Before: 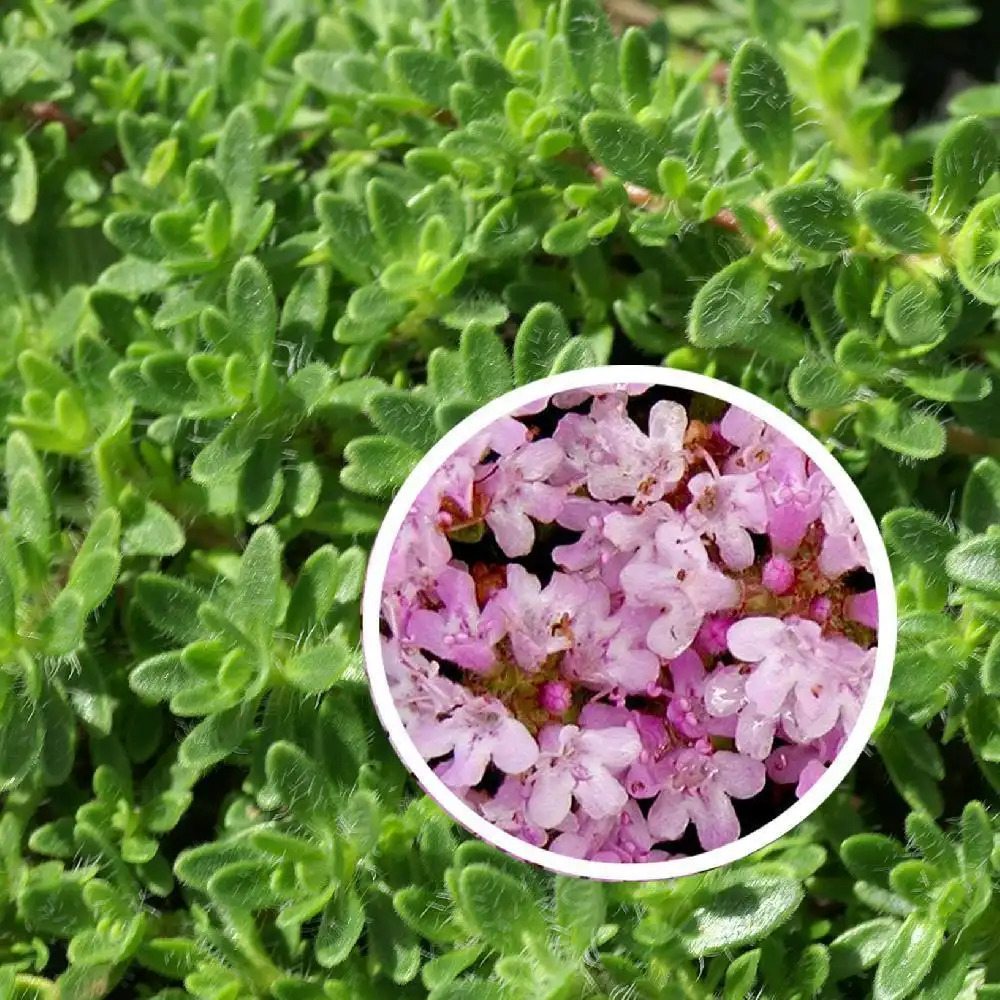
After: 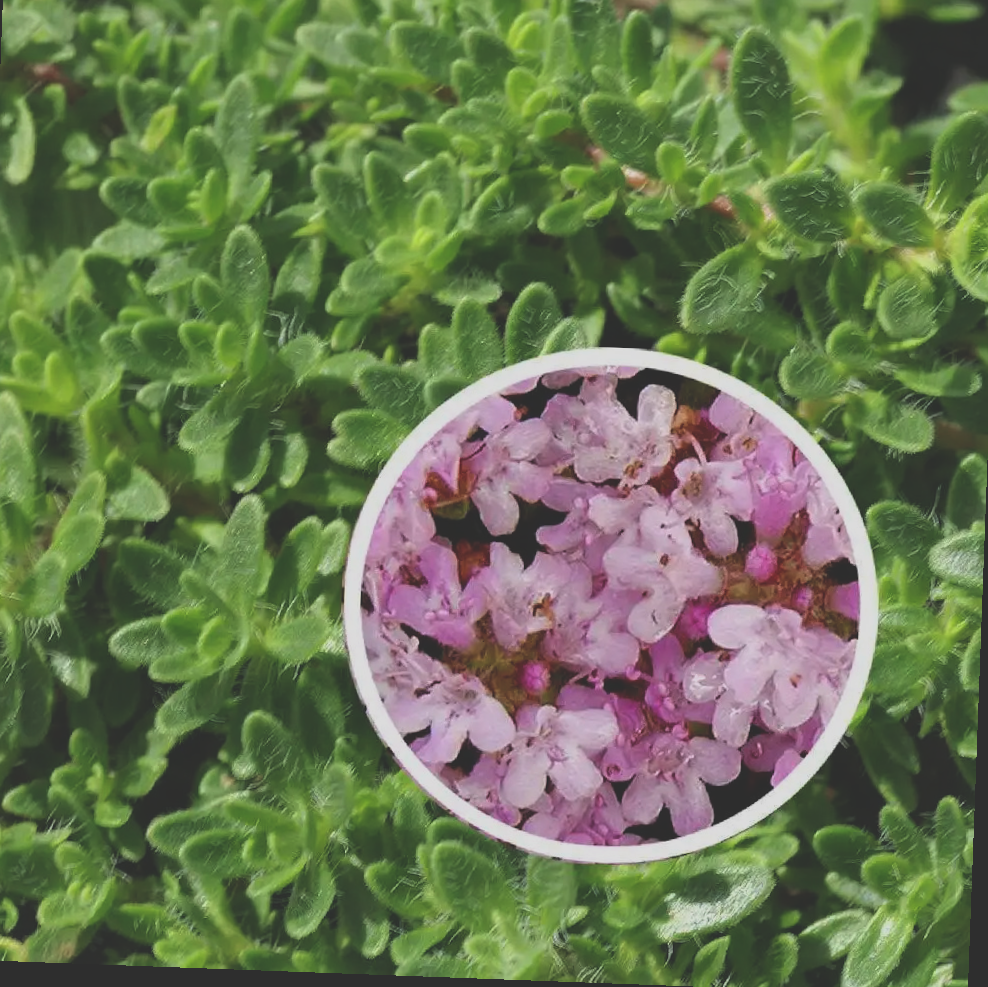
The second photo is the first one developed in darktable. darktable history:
exposure: black level correction -0.037, exposure -0.494 EV, compensate exposure bias true, compensate highlight preservation false
shadows and highlights: shadows 24.48, highlights -77.87, soften with gaussian
crop and rotate: angle -2.12°, left 3.117%, top 3.915%, right 1.517%, bottom 0.77%
